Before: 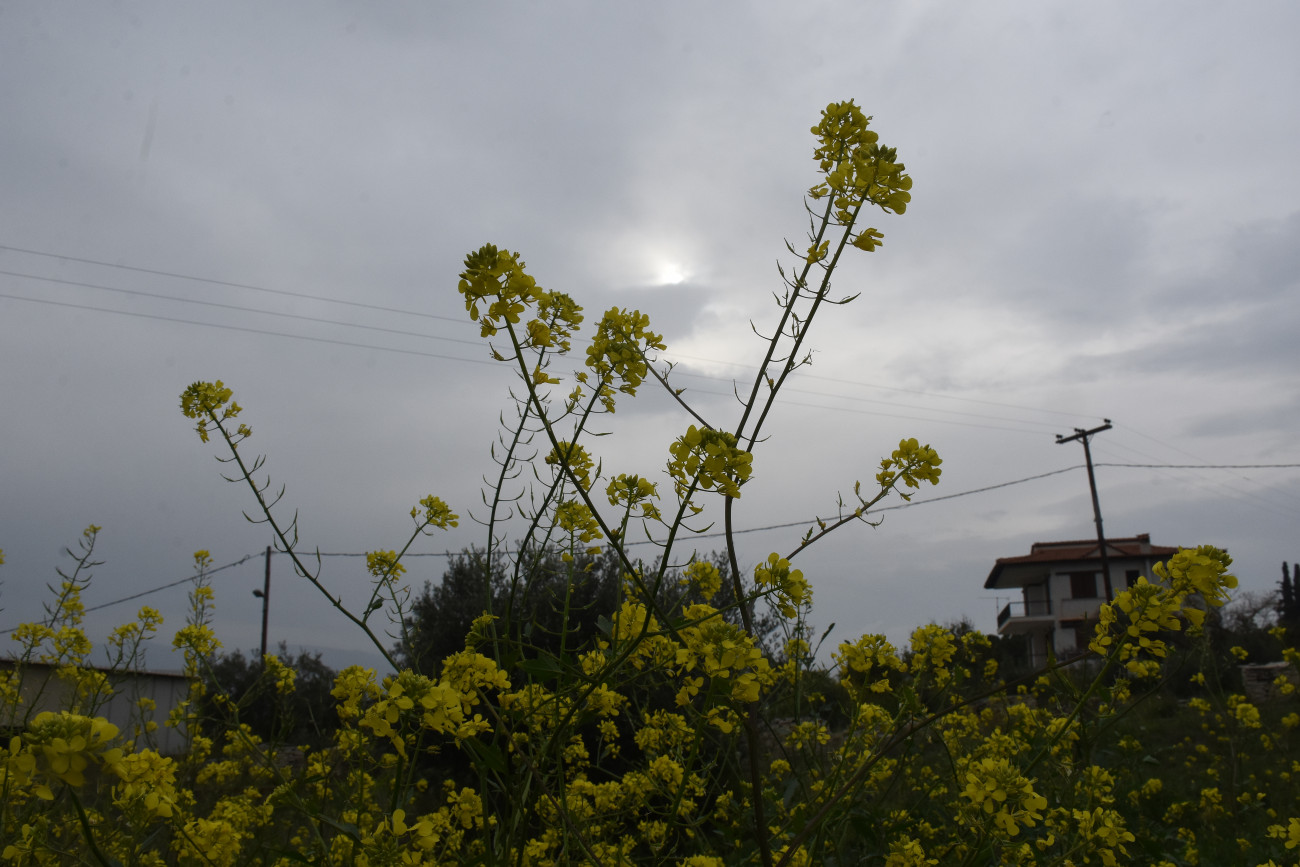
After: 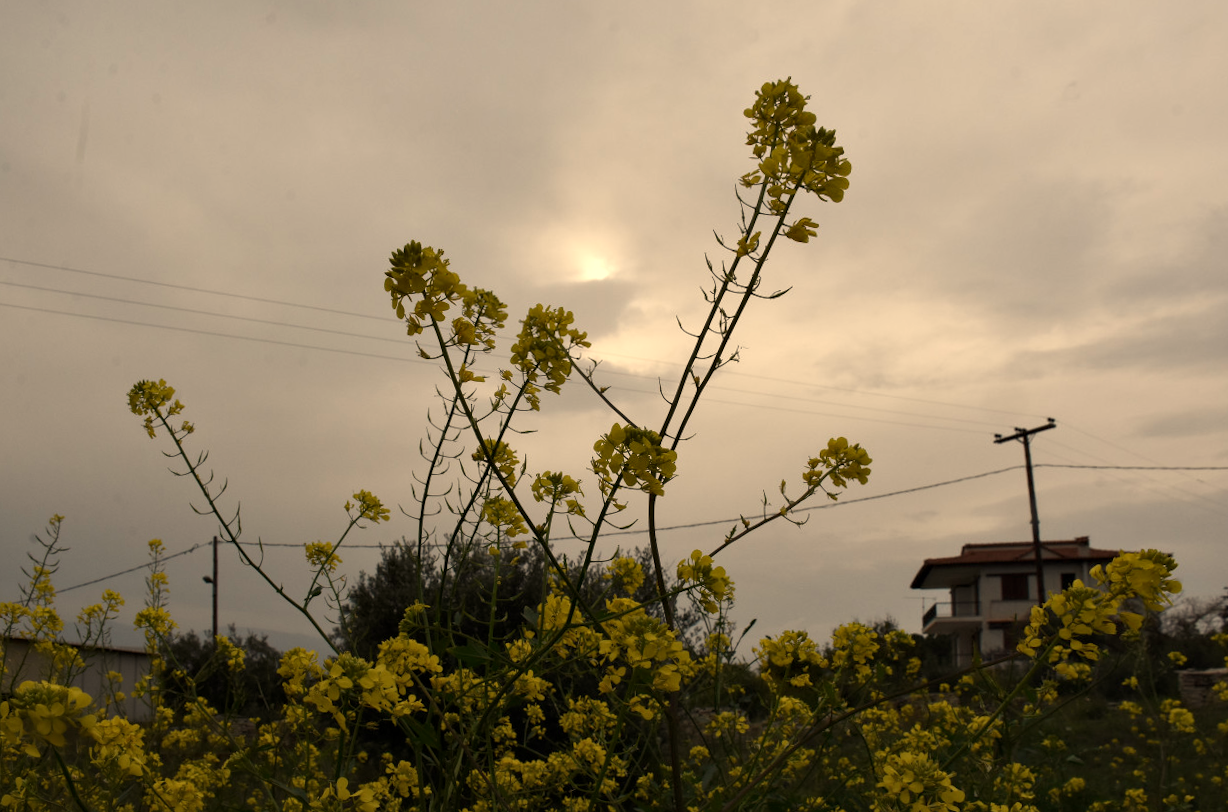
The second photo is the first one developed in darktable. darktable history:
white balance: red 1.138, green 0.996, blue 0.812
contrast equalizer: octaves 7, y [[0.6 ×6], [0.55 ×6], [0 ×6], [0 ×6], [0 ×6]], mix 0.3
rotate and perspective: rotation 0.062°, lens shift (vertical) 0.115, lens shift (horizontal) -0.133, crop left 0.047, crop right 0.94, crop top 0.061, crop bottom 0.94
